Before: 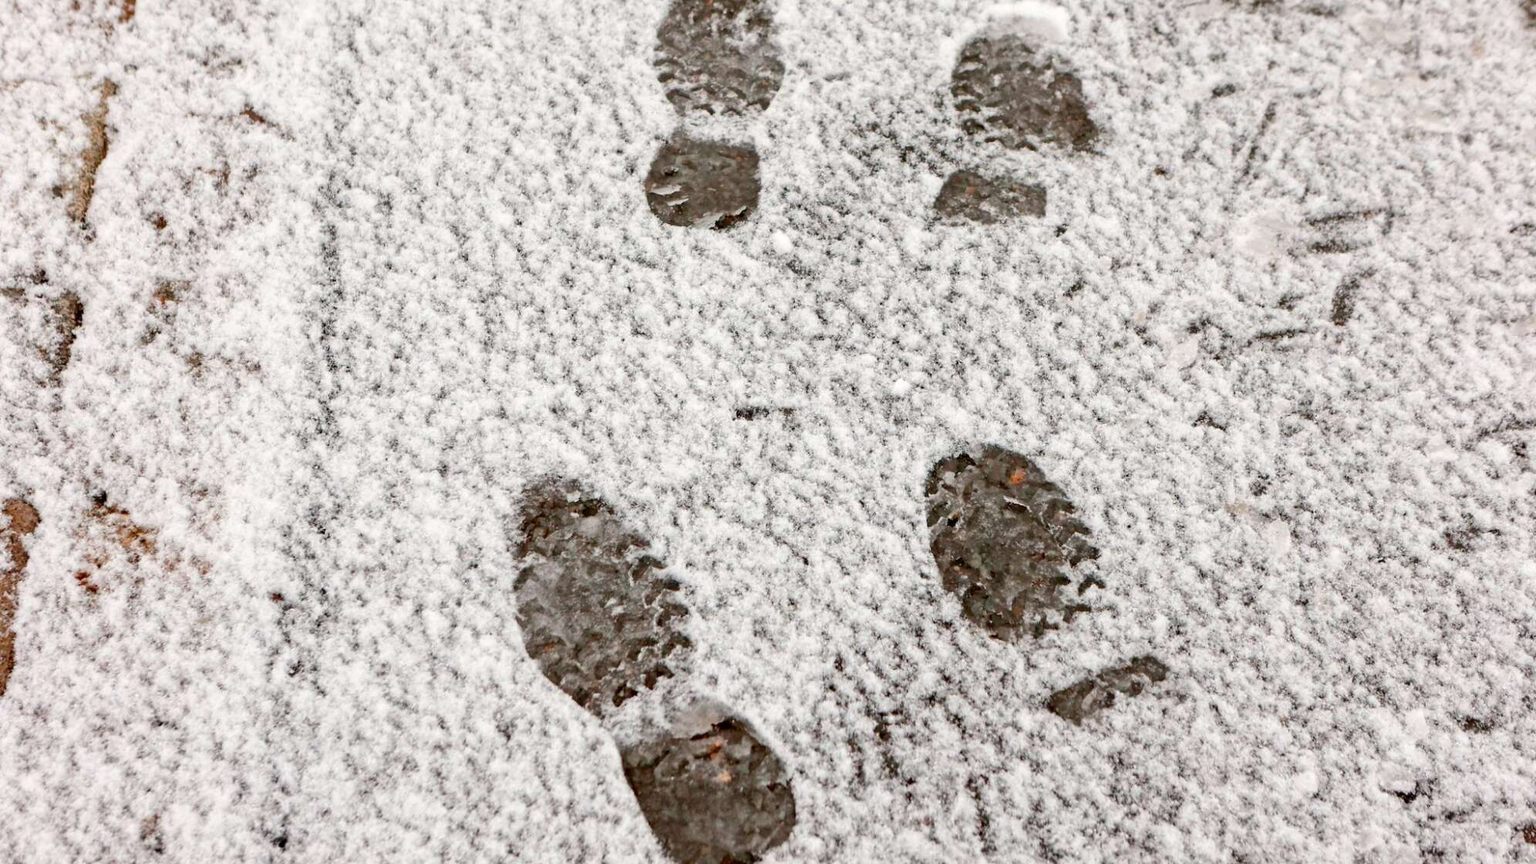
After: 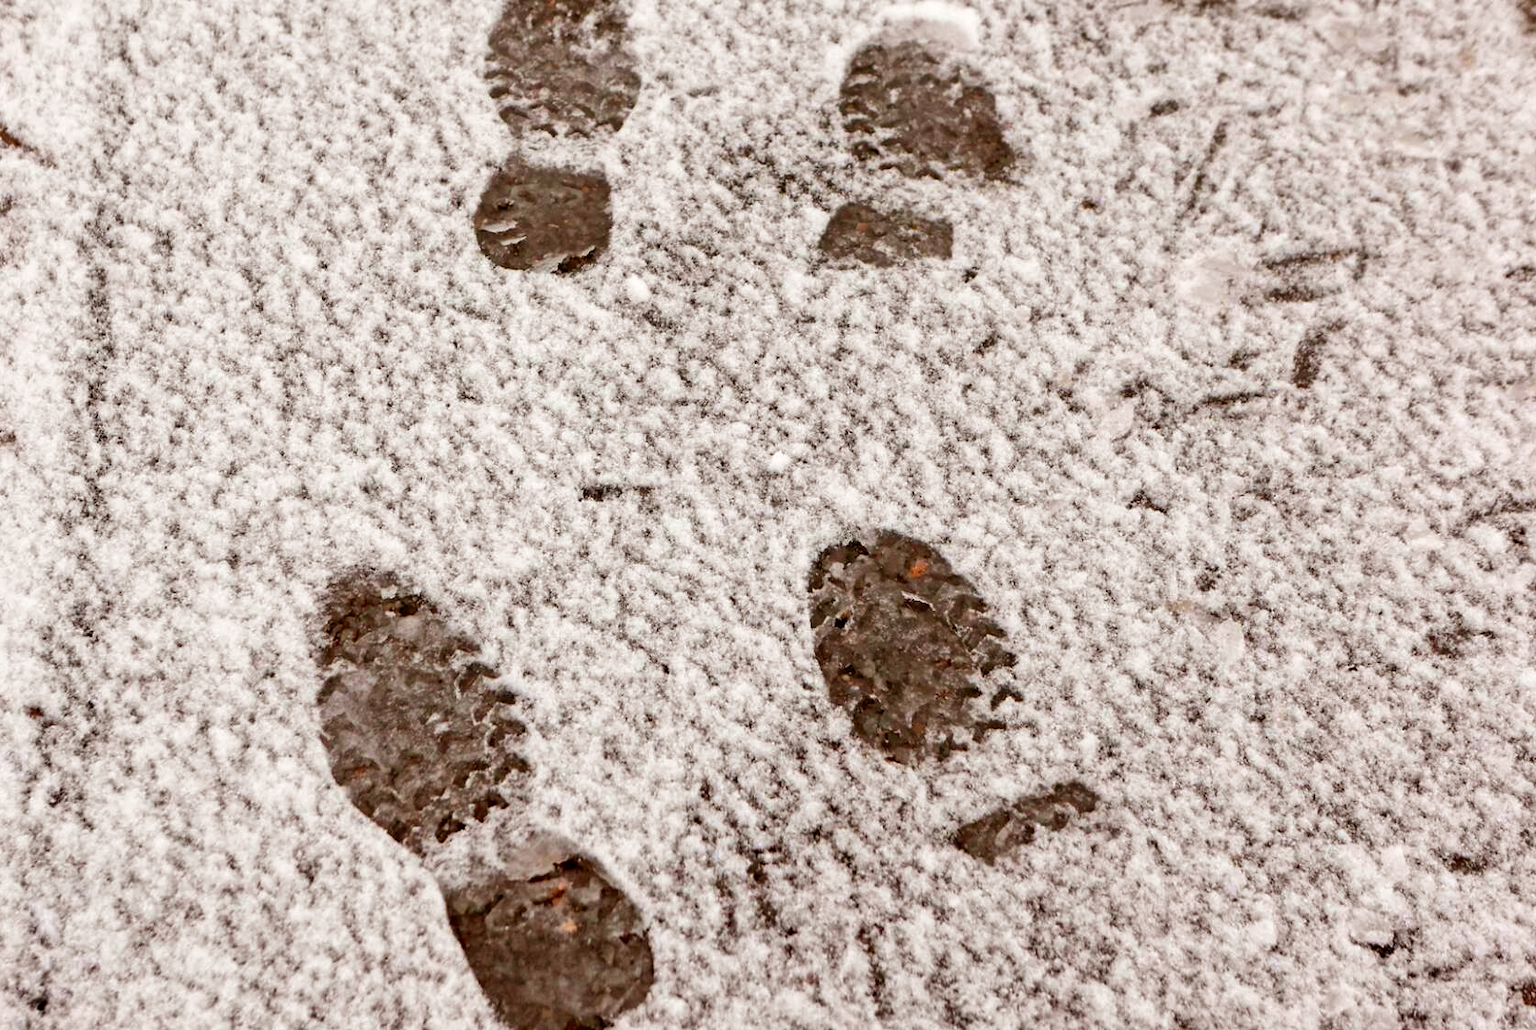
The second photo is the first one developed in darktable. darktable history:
shadows and highlights: shadows 37.27, highlights -28.18, soften with gaussian
rgb levels: mode RGB, independent channels, levels [[0, 0.5, 1], [0, 0.521, 1], [0, 0.536, 1]]
crop: left 16.145%
